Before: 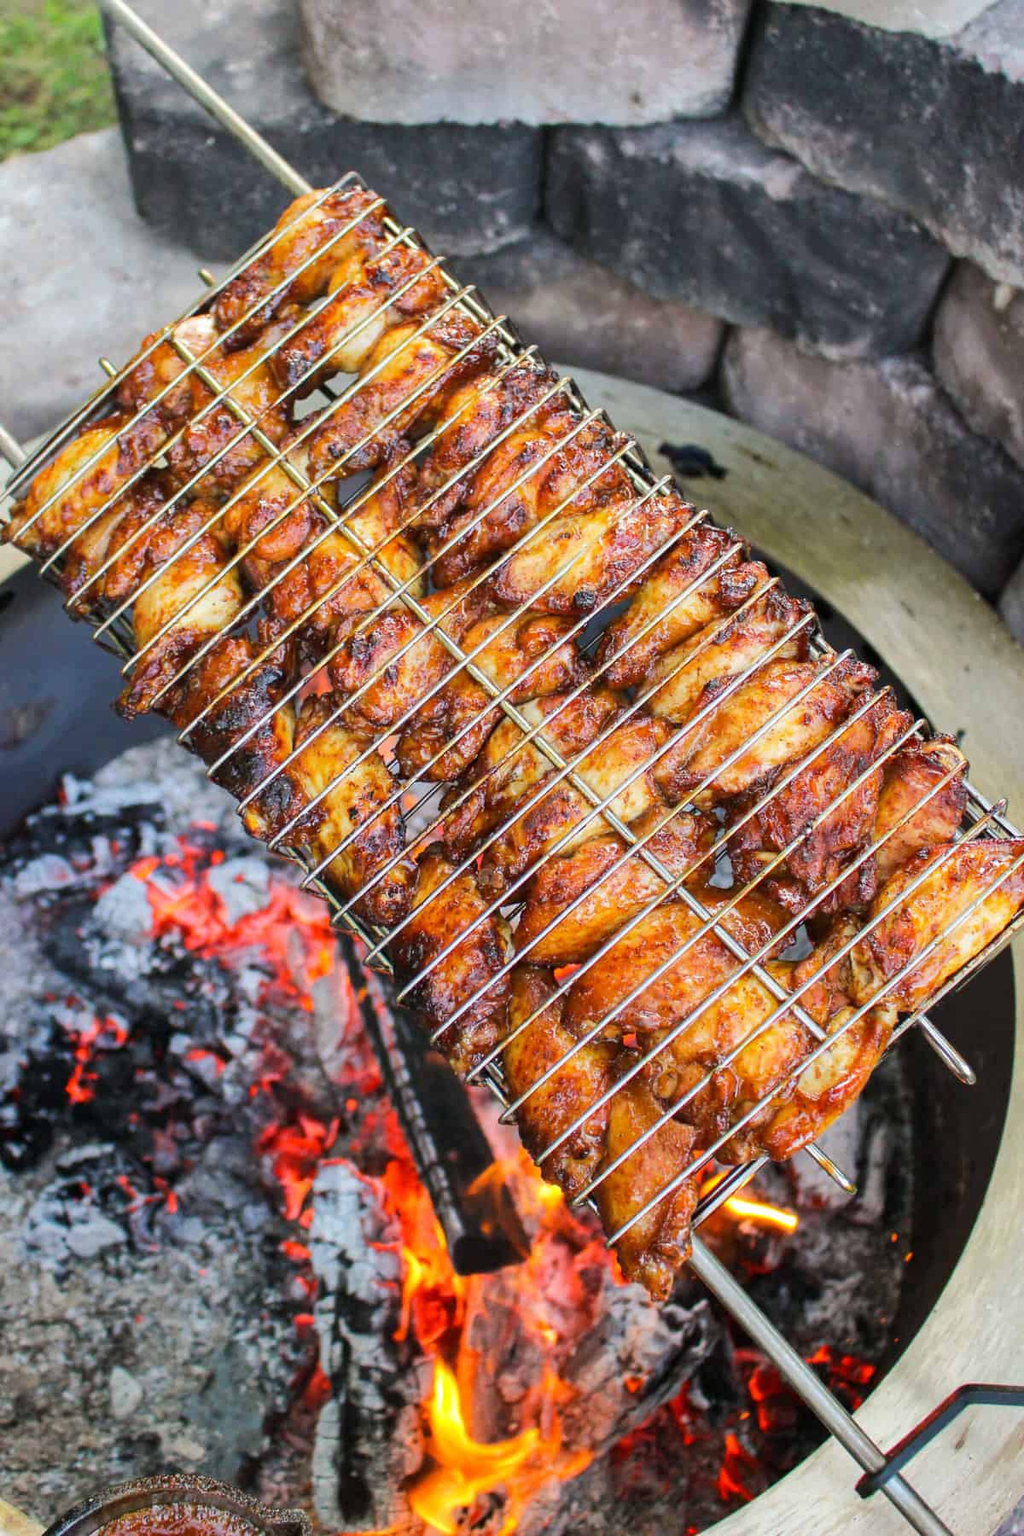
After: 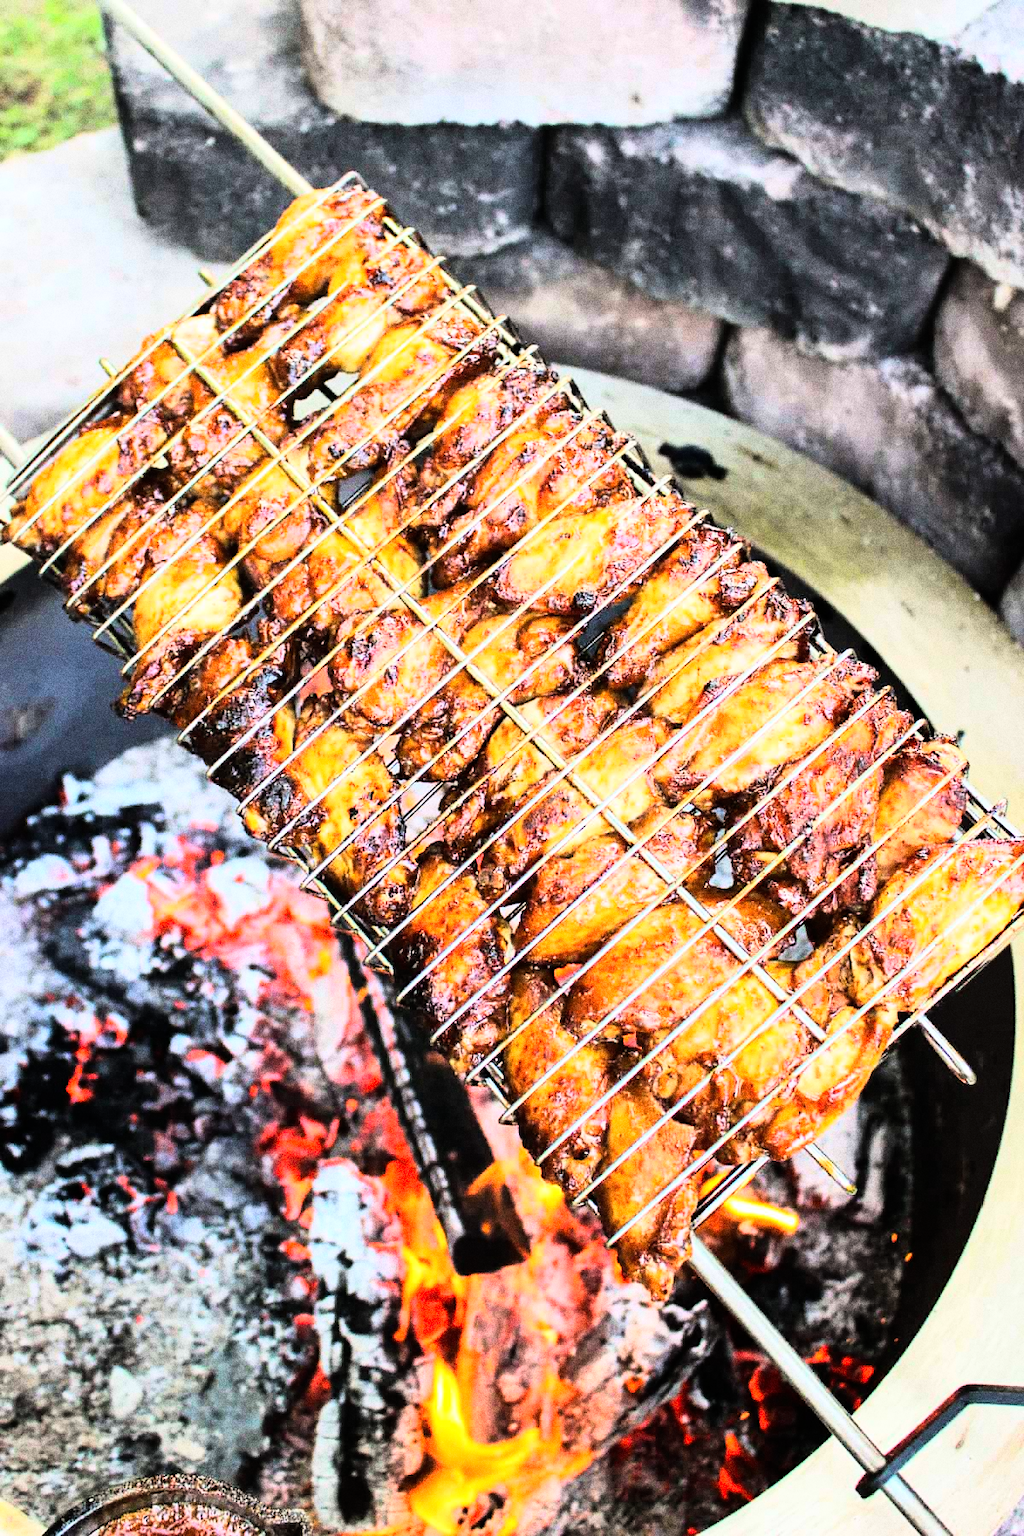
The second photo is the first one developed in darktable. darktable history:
rgb curve: curves: ch0 [(0, 0) (0.21, 0.15) (0.24, 0.21) (0.5, 0.75) (0.75, 0.96) (0.89, 0.99) (1, 1)]; ch1 [(0, 0.02) (0.21, 0.13) (0.25, 0.2) (0.5, 0.67) (0.75, 0.9) (0.89, 0.97) (1, 1)]; ch2 [(0, 0.02) (0.21, 0.13) (0.25, 0.2) (0.5, 0.67) (0.75, 0.9) (0.89, 0.97) (1, 1)], compensate middle gray true
grain: strength 49.07%
